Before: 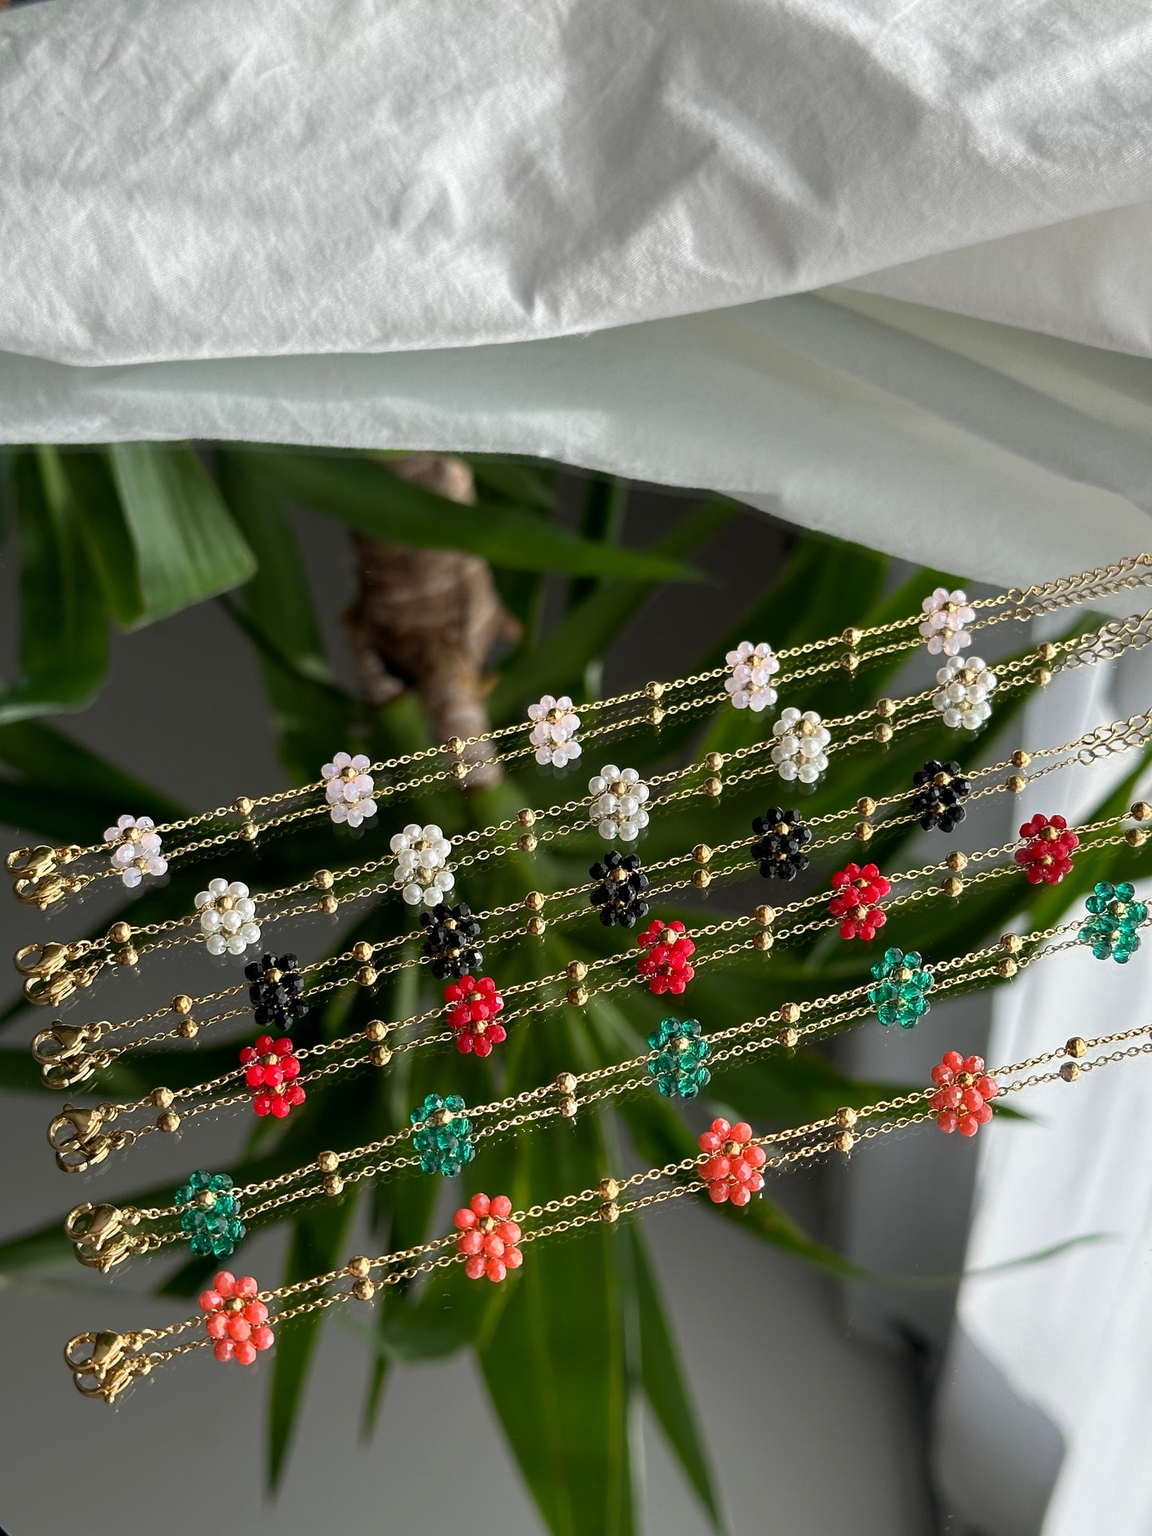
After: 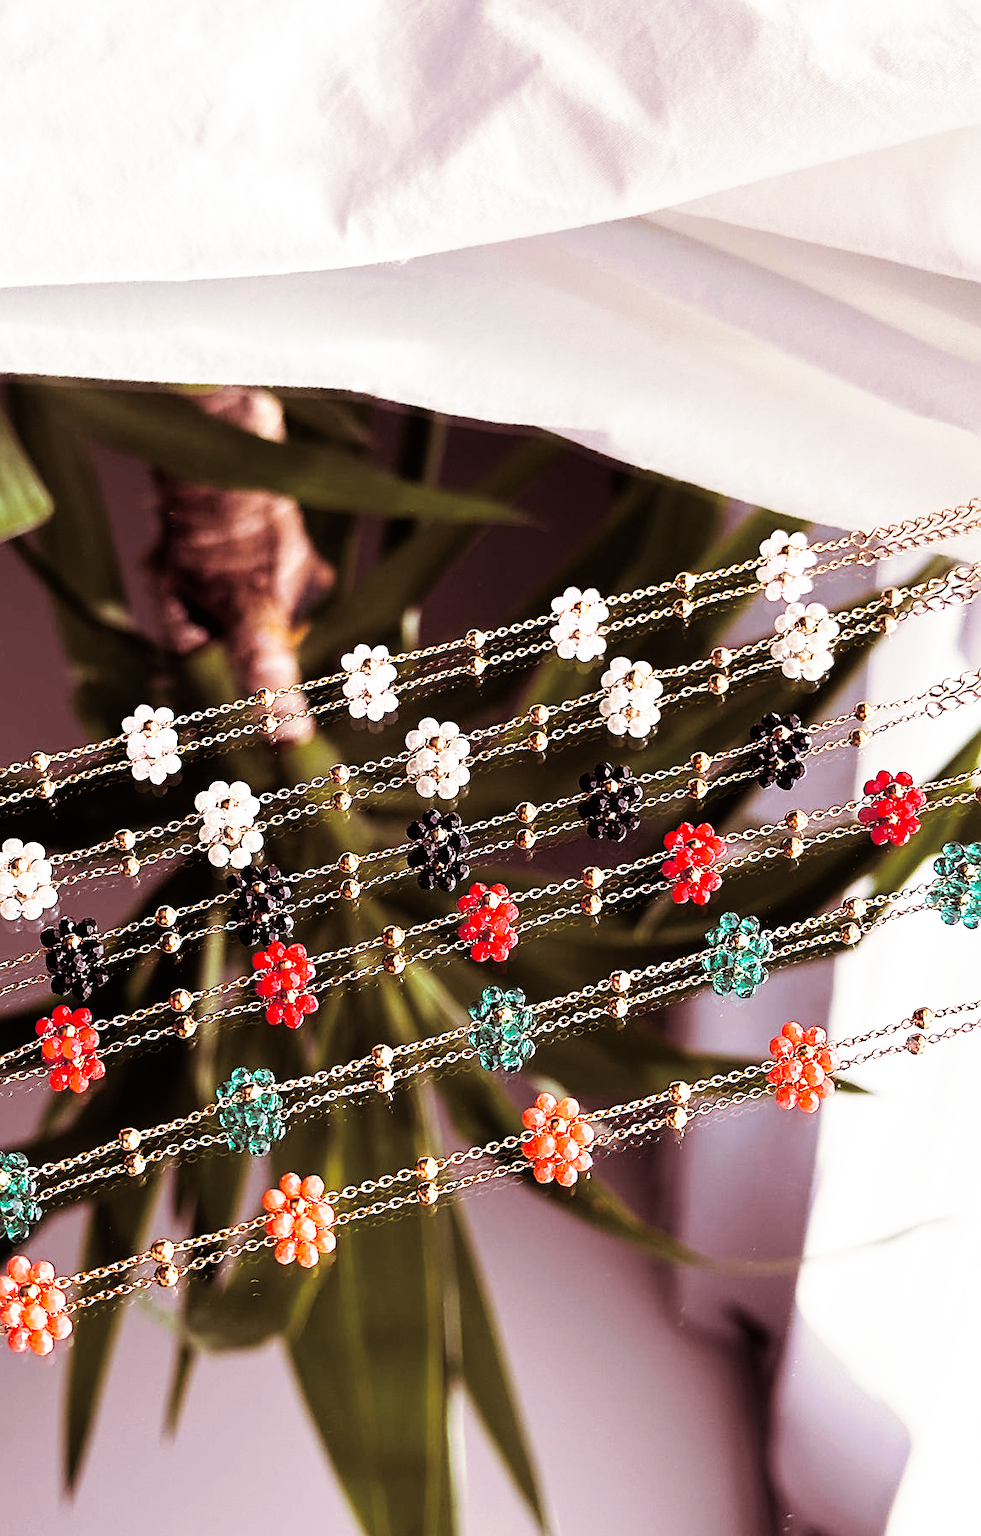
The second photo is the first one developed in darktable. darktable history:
split-toning: shadows › hue 360°
crop and rotate: left 17.959%, top 5.771%, right 1.742%
white balance: red 1.188, blue 1.11
base curve: curves: ch0 [(0, 0) (0.007, 0.004) (0.027, 0.03) (0.046, 0.07) (0.207, 0.54) (0.442, 0.872) (0.673, 0.972) (1, 1)], preserve colors none
sharpen: on, module defaults
